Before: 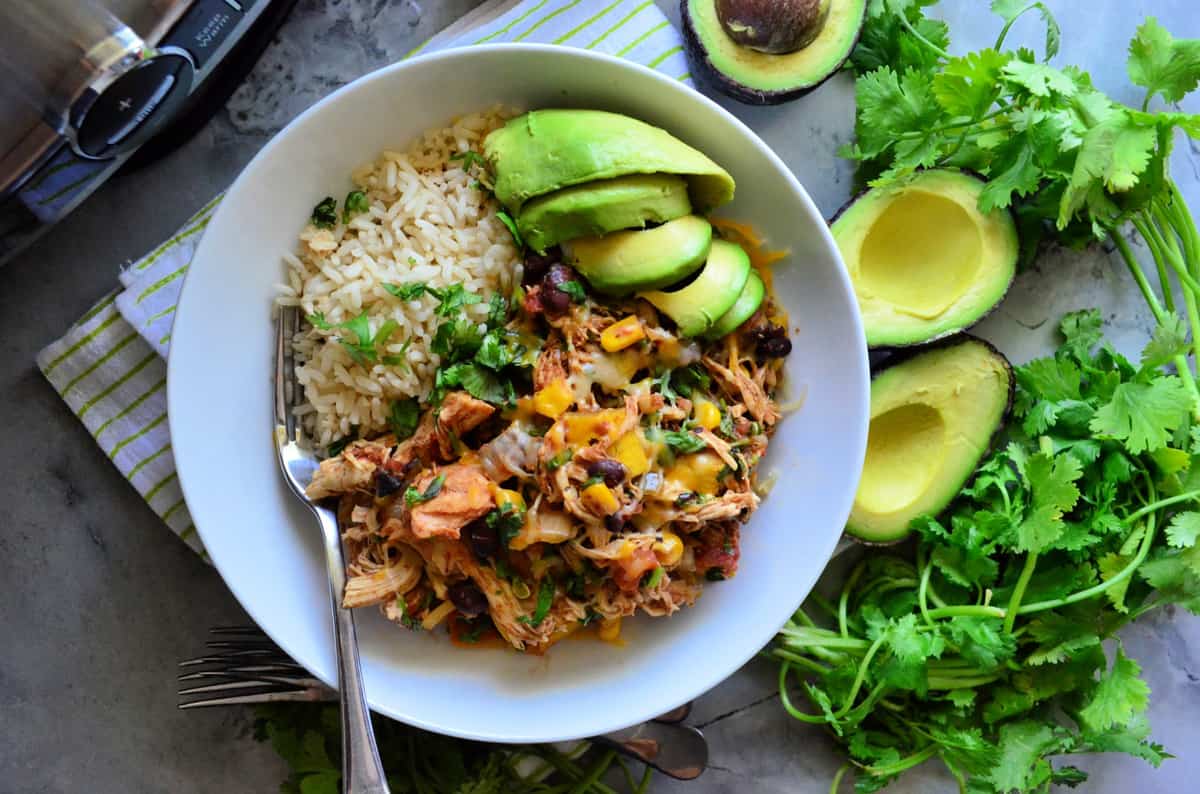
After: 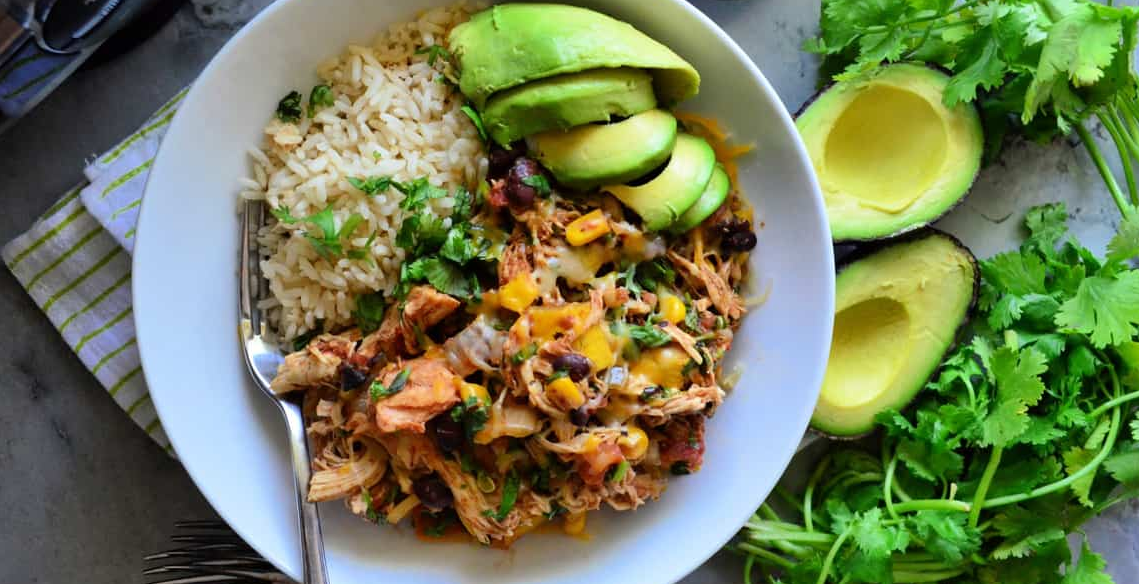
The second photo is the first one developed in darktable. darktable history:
crop and rotate: left 2.98%, top 13.459%, right 2.072%, bottom 12.903%
